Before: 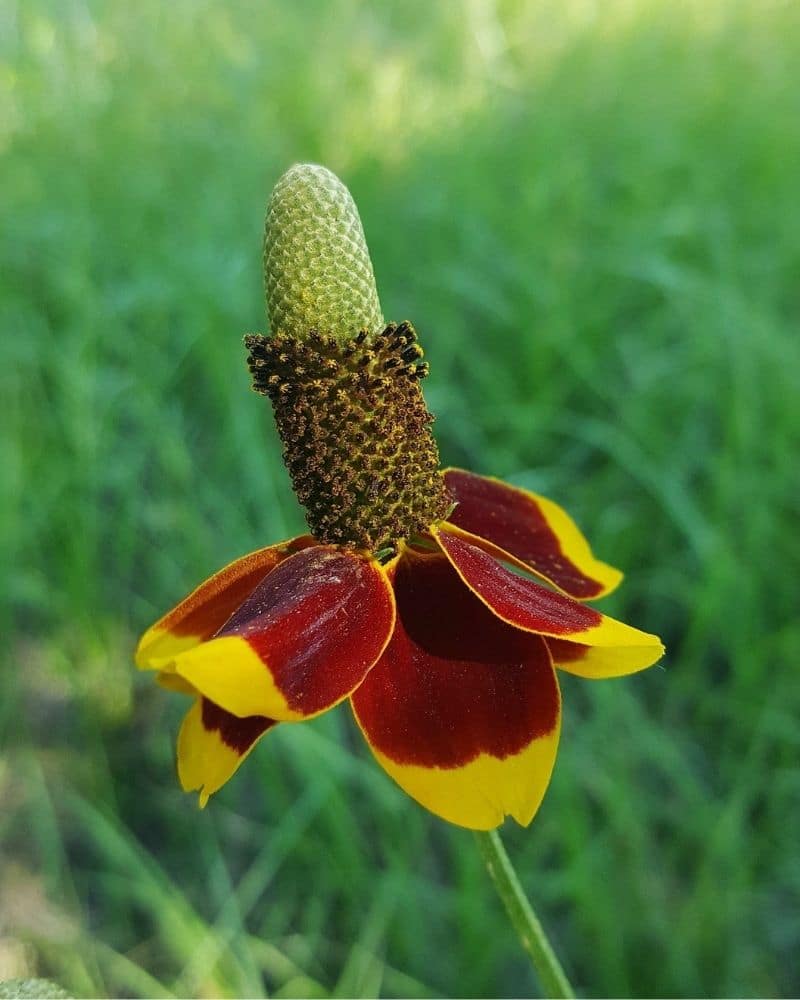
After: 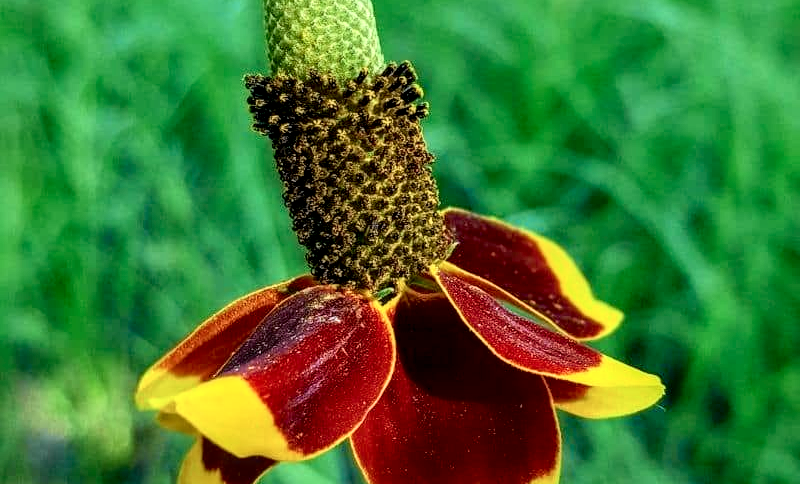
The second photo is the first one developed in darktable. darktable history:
crop and rotate: top 26.056%, bottom 25.543%
tone curve: curves: ch0 [(0, 0.022) (0.114, 0.088) (0.282, 0.316) (0.446, 0.511) (0.613, 0.693) (0.786, 0.843) (0.999, 0.949)]; ch1 [(0, 0) (0.395, 0.343) (0.463, 0.427) (0.486, 0.474) (0.503, 0.5) (0.535, 0.522) (0.555, 0.546) (0.594, 0.614) (0.755, 0.793) (1, 1)]; ch2 [(0, 0) (0.369, 0.388) (0.449, 0.431) (0.501, 0.5) (0.528, 0.517) (0.561, 0.59) (0.612, 0.646) (0.697, 0.721) (1, 1)], color space Lab, independent channels, preserve colors none
local contrast: highlights 60%, shadows 60%, detail 160%
